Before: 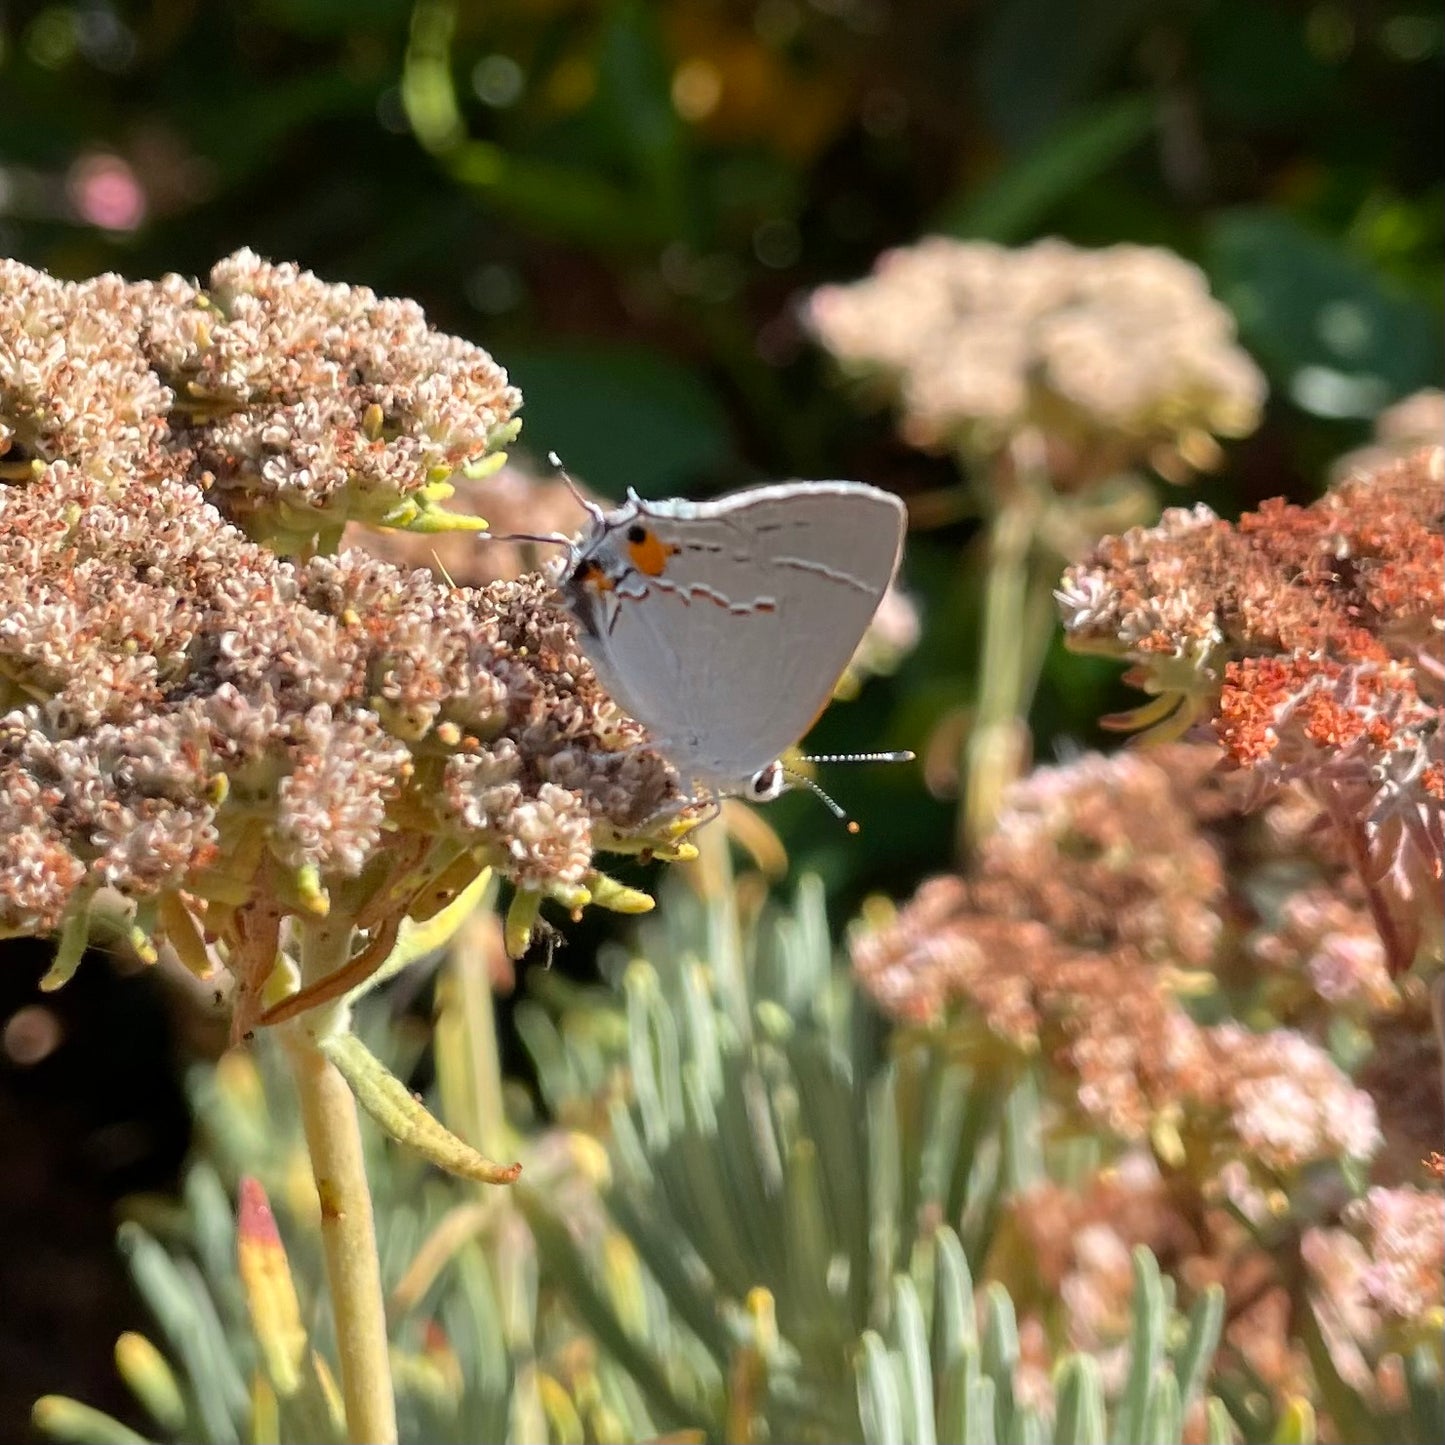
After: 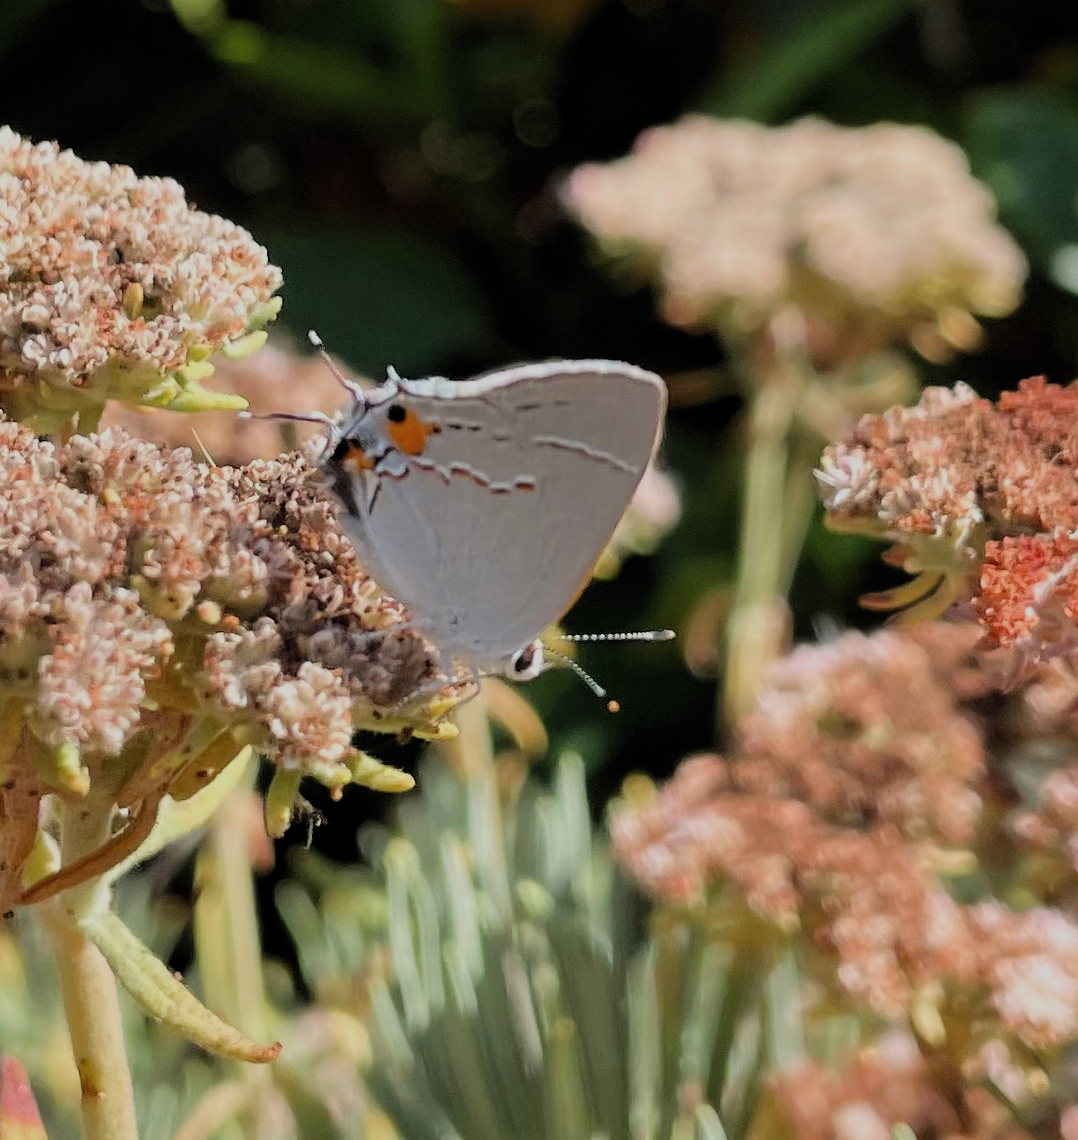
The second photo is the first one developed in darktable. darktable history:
filmic rgb: black relative exposure -7.31 EV, white relative exposure 5.08 EV, hardness 3.22, add noise in highlights 0.001, color science v3 (2019), use custom middle-gray values true, iterations of high-quality reconstruction 0, contrast in highlights soft
crop: left 16.677%, top 8.429%, right 8.698%, bottom 12.622%
